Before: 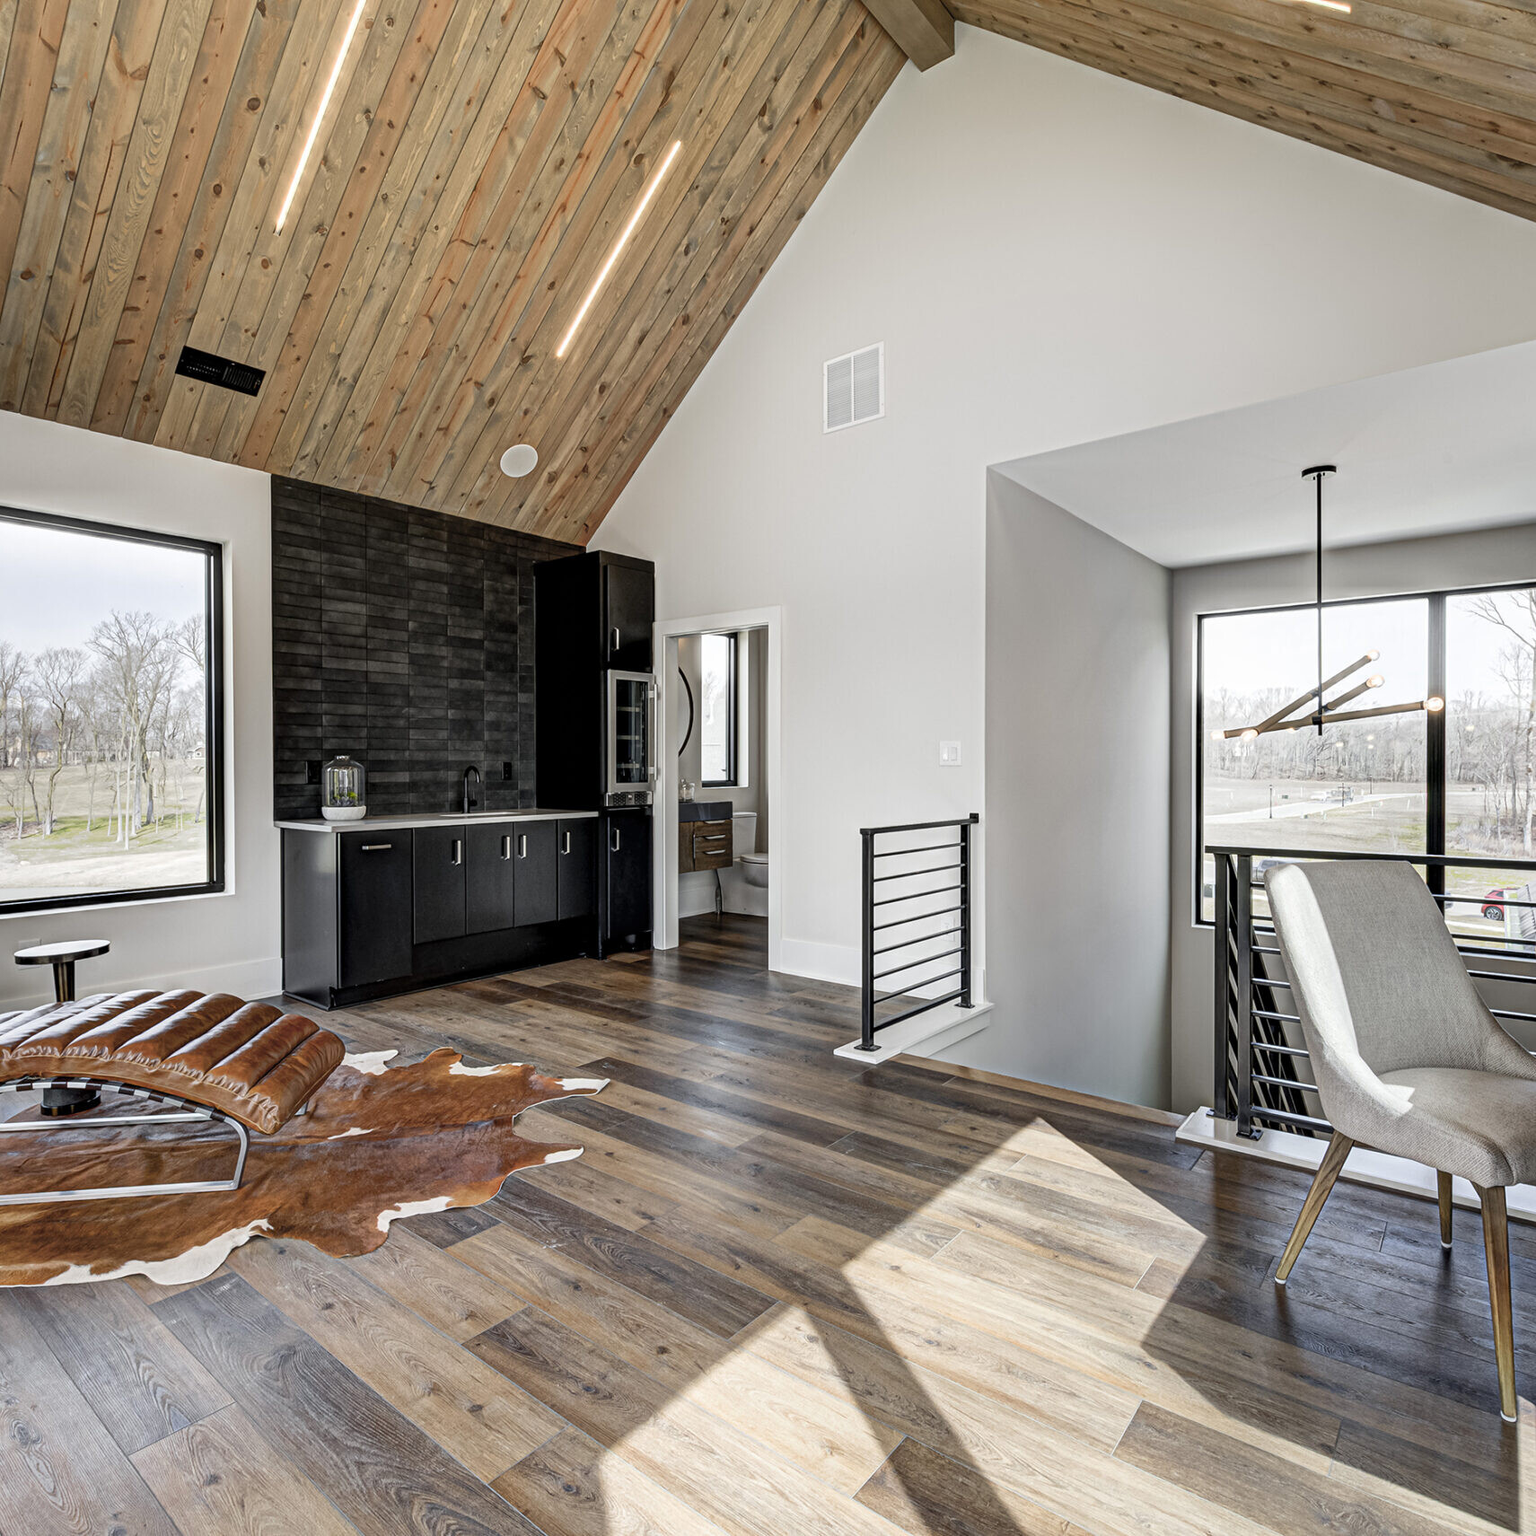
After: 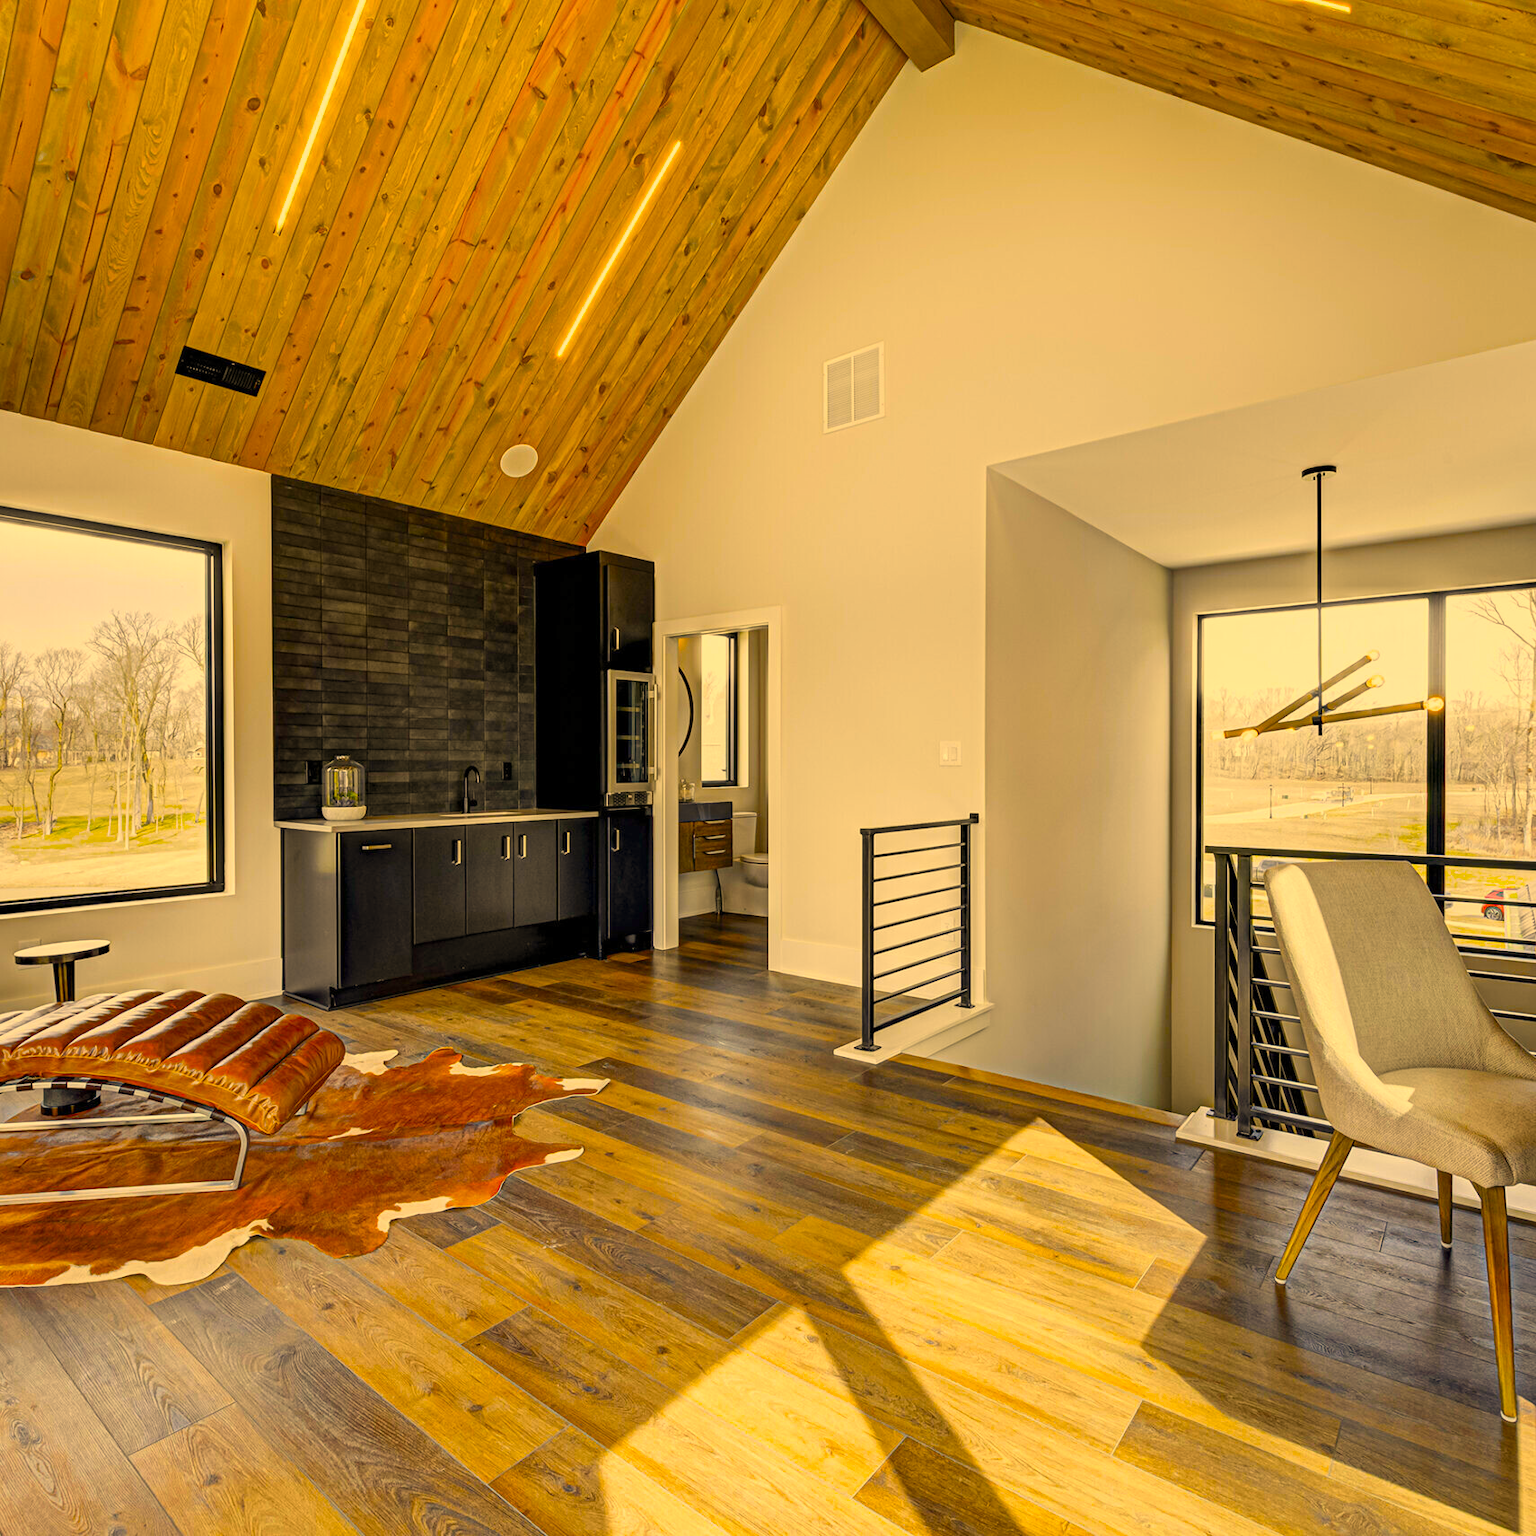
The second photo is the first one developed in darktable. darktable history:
color balance: input saturation 134.34%, contrast -10.04%, contrast fulcrum 19.67%, output saturation 133.51%
white balance: red 1.138, green 0.996, blue 0.812
